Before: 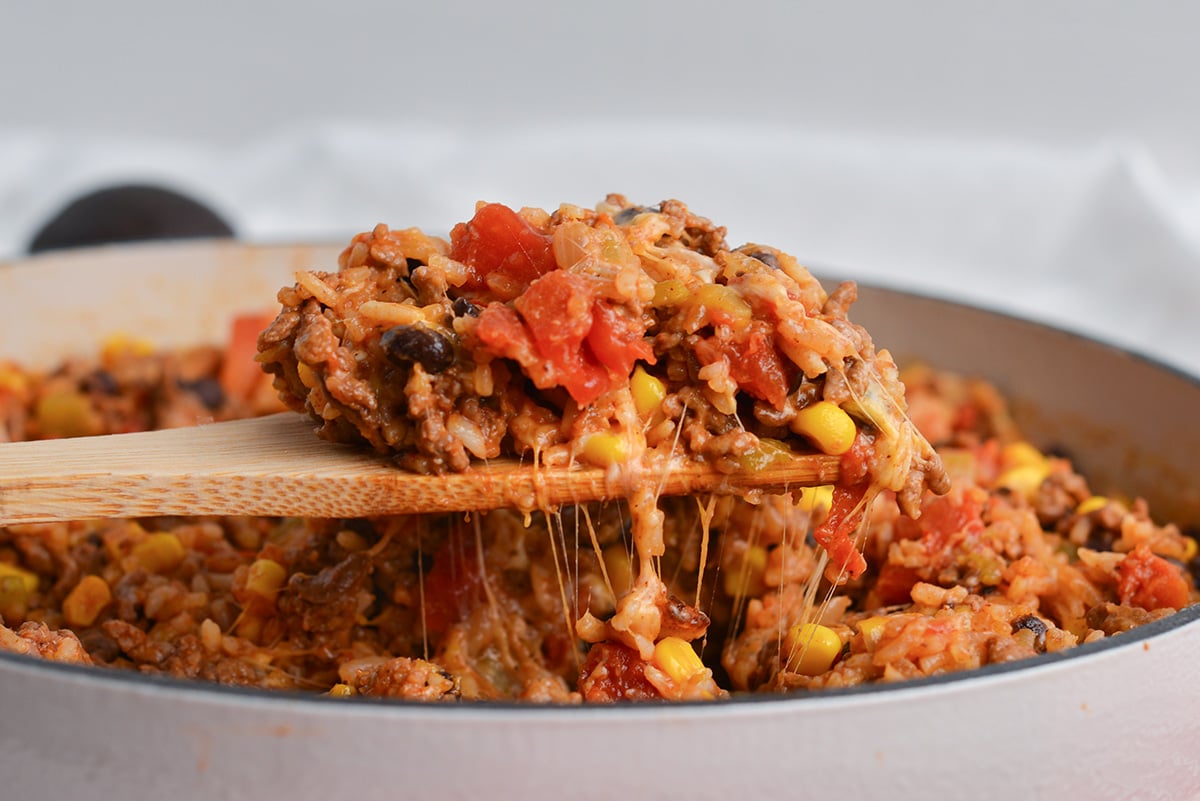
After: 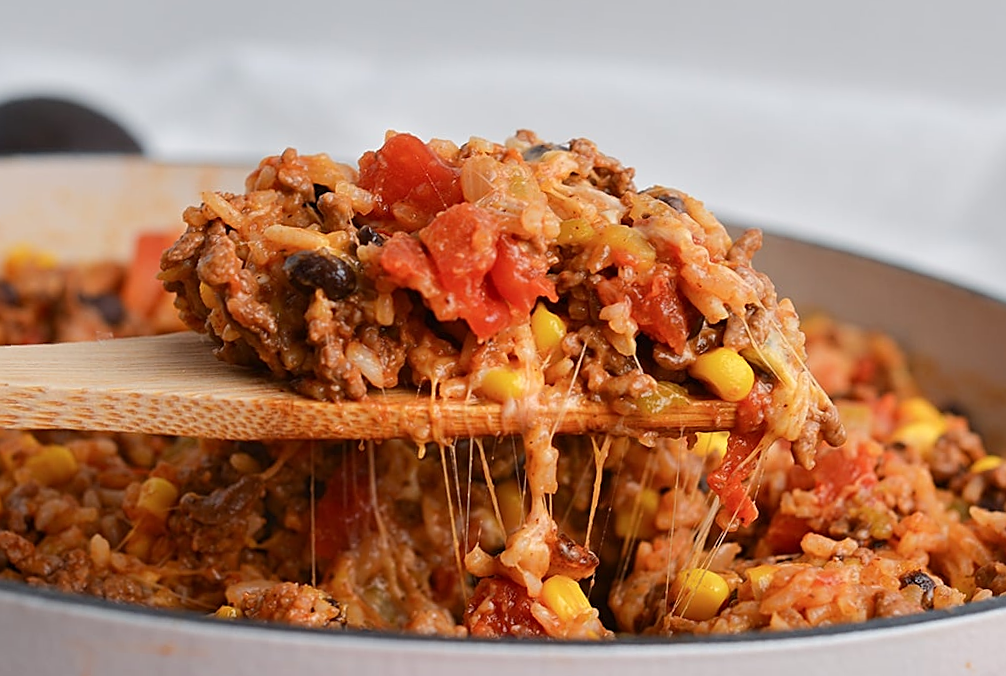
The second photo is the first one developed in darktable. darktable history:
sharpen: on, module defaults
crop and rotate: angle -2.83°, left 5.329%, top 5.173%, right 4.658%, bottom 4.222%
